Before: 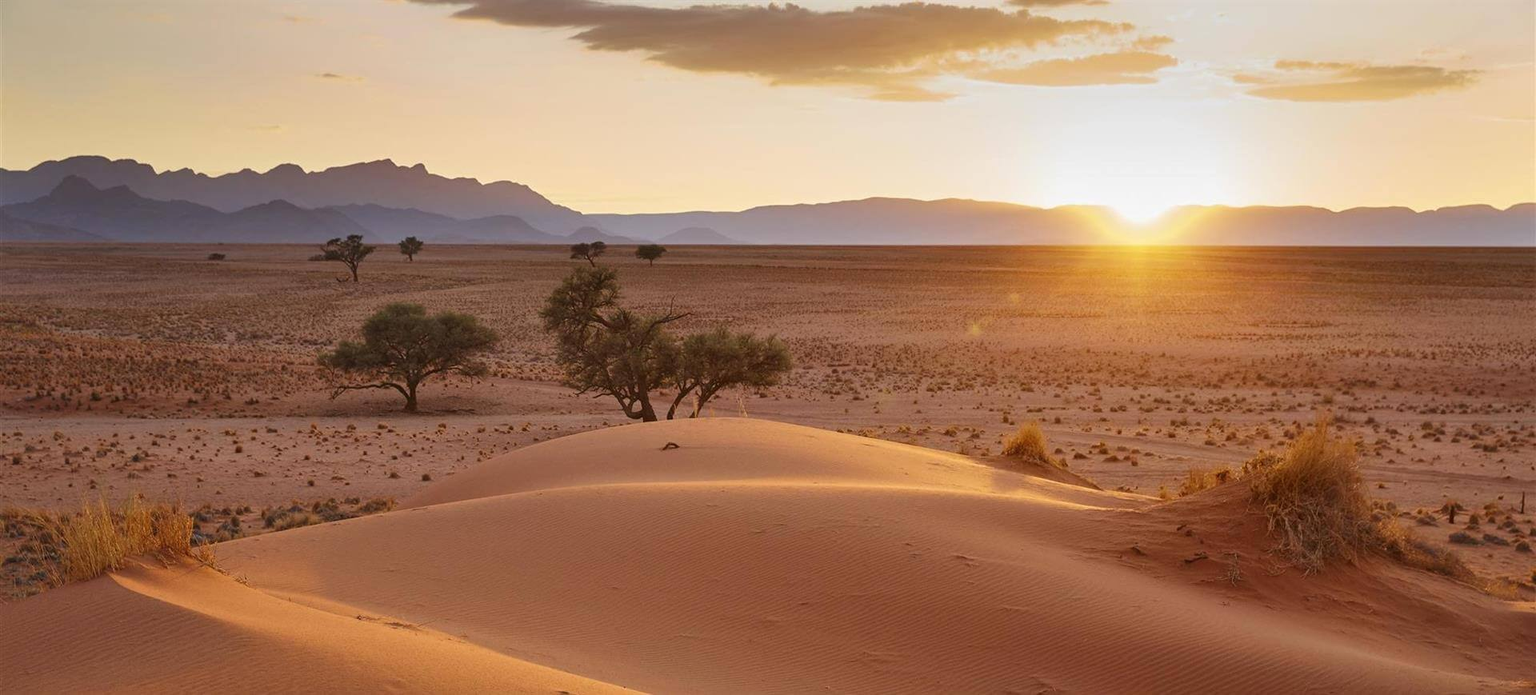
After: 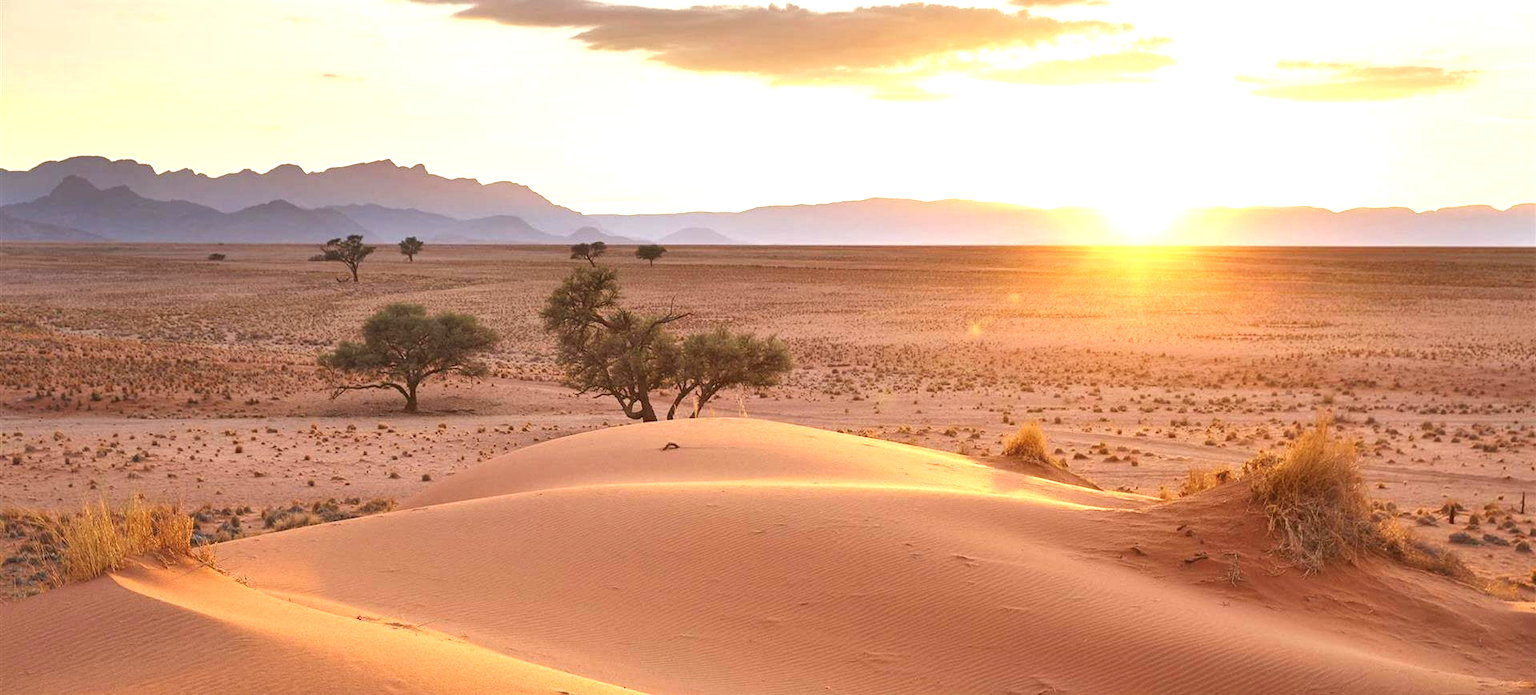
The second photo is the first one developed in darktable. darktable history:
contrast brightness saturation: saturation -0.046
exposure: black level correction 0, exposure 1.105 EV, compensate highlight preservation false
